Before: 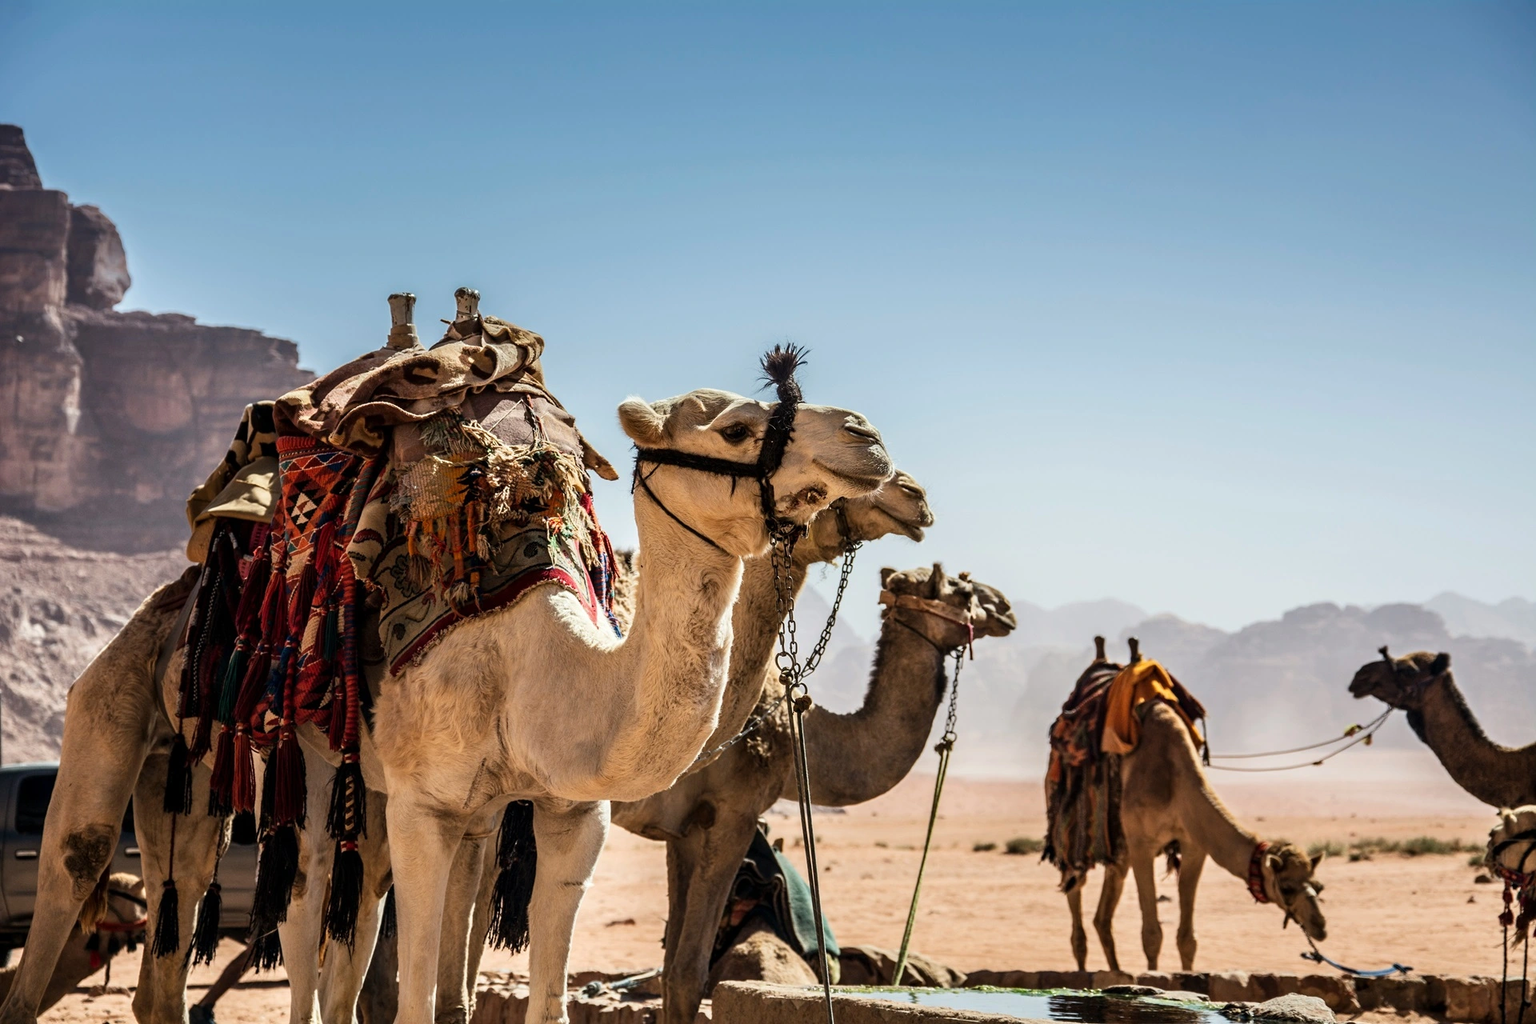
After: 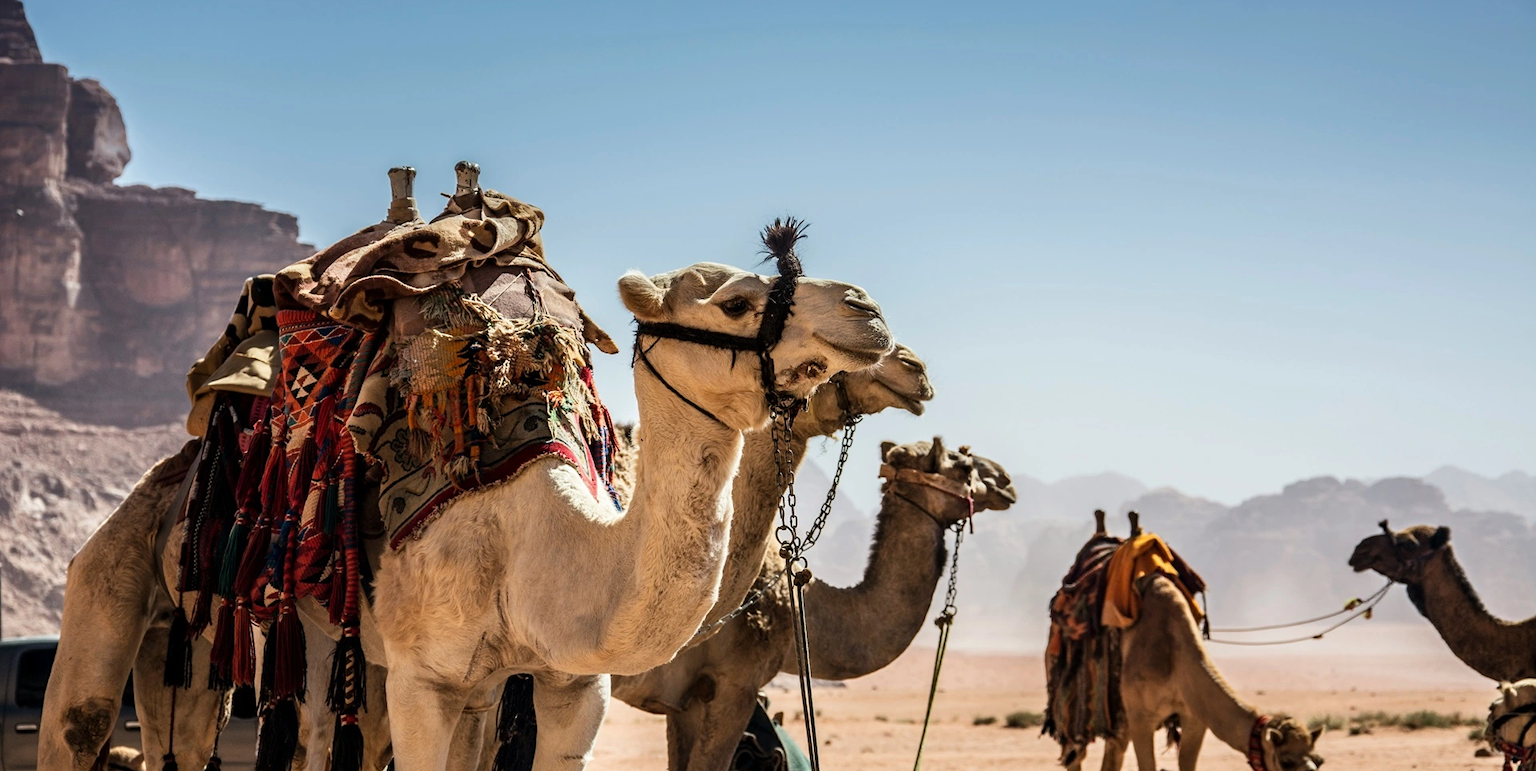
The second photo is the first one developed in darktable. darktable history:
crop and rotate: top 12.417%, bottom 12.208%
